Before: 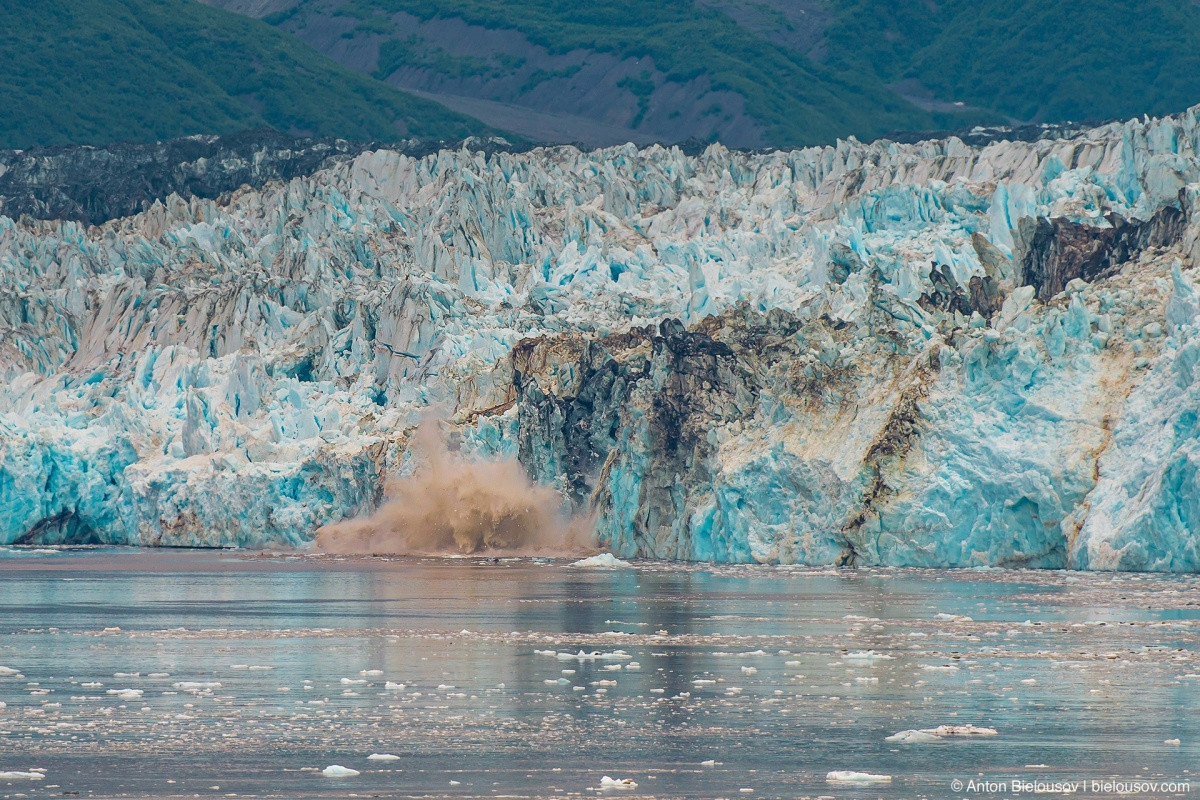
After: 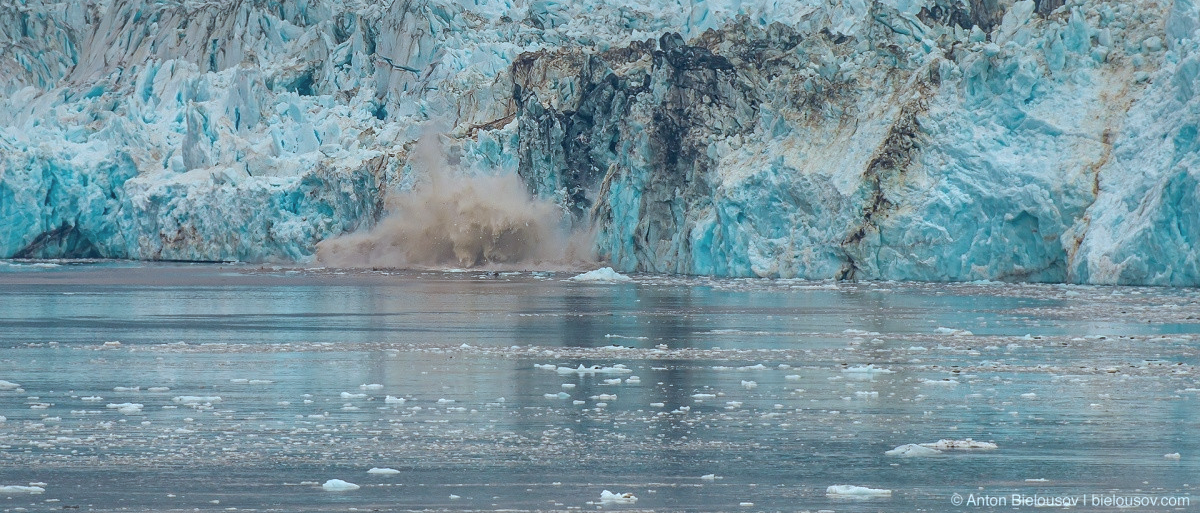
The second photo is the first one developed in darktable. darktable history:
crop and rotate: top 35.853%
shadows and highlights: on, module defaults
color correction: highlights a* -12.28, highlights b* -17.83, saturation 0.711
